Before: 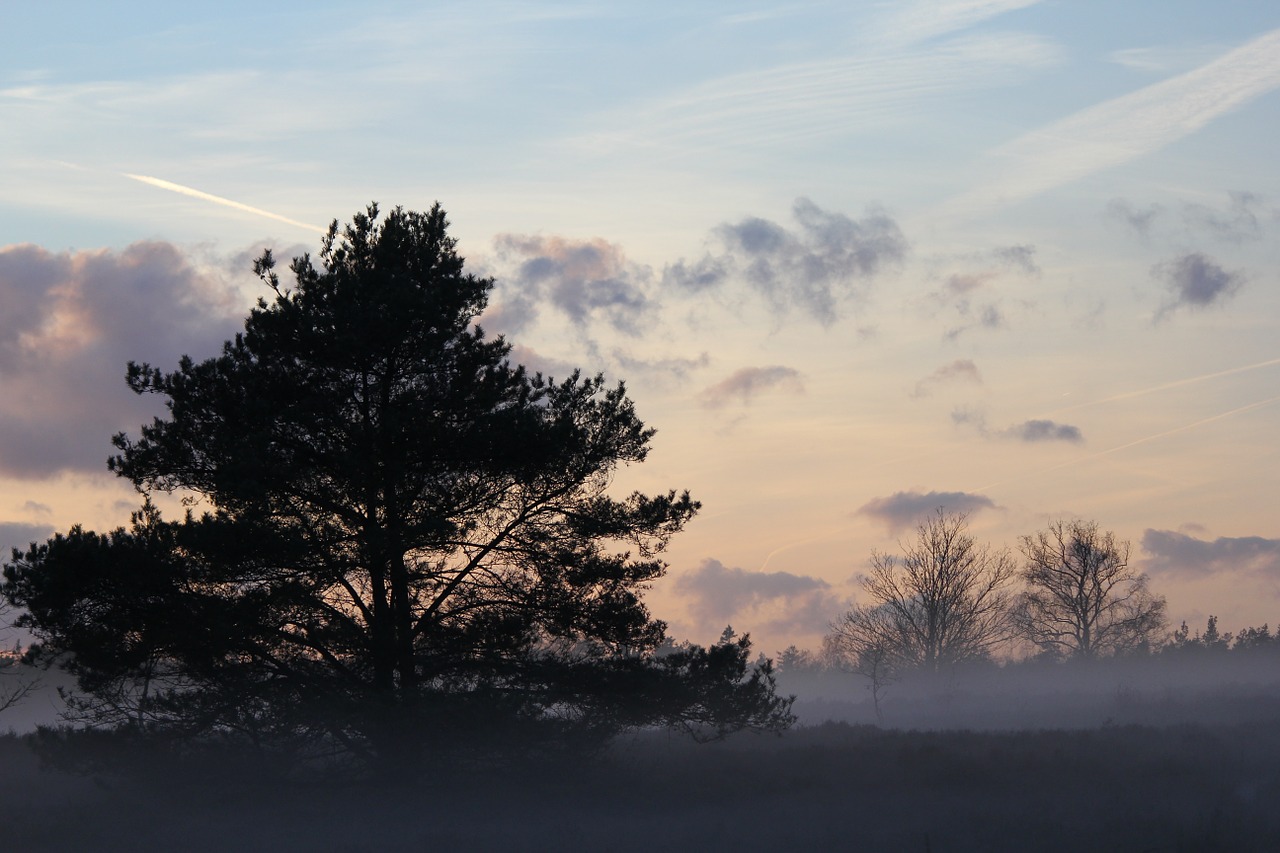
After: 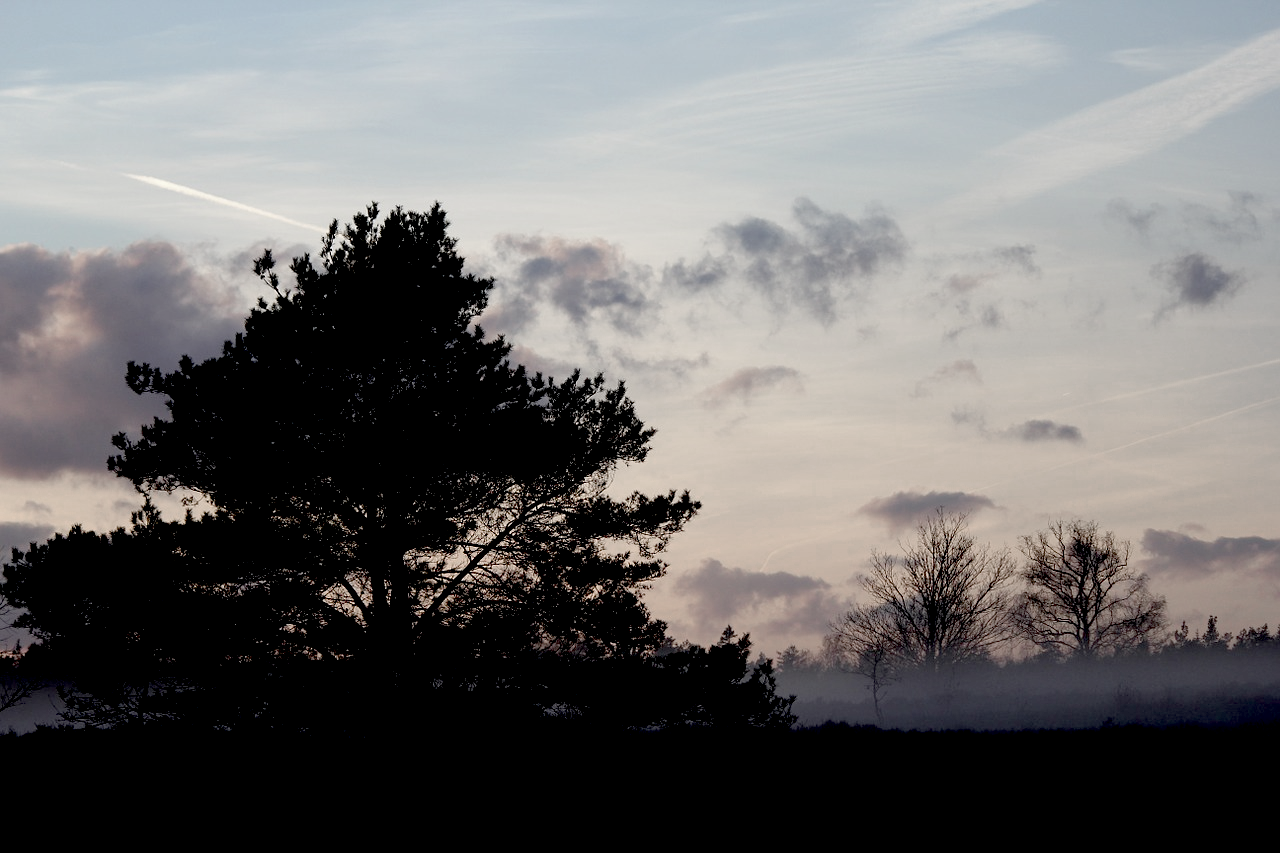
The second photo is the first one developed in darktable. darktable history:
color zones: curves: ch0 [(0, 0.559) (0.153, 0.551) (0.229, 0.5) (0.429, 0.5) (0.571, 0.5) (0.714, 0.5) (0.857, 0.5) (1, 0.559)]; ch1 [(0, 0.417) (0.112, 0.336) (0.213, 0.26) (0.429, 0.34) (0.571, 0.35) (0.683, 0.331) (0.857, 0.344) (1, 0.417)], mix 28.05%
exposure: black level correction 0.054, exposure -0.031 EV, compensate highlight preservation false
